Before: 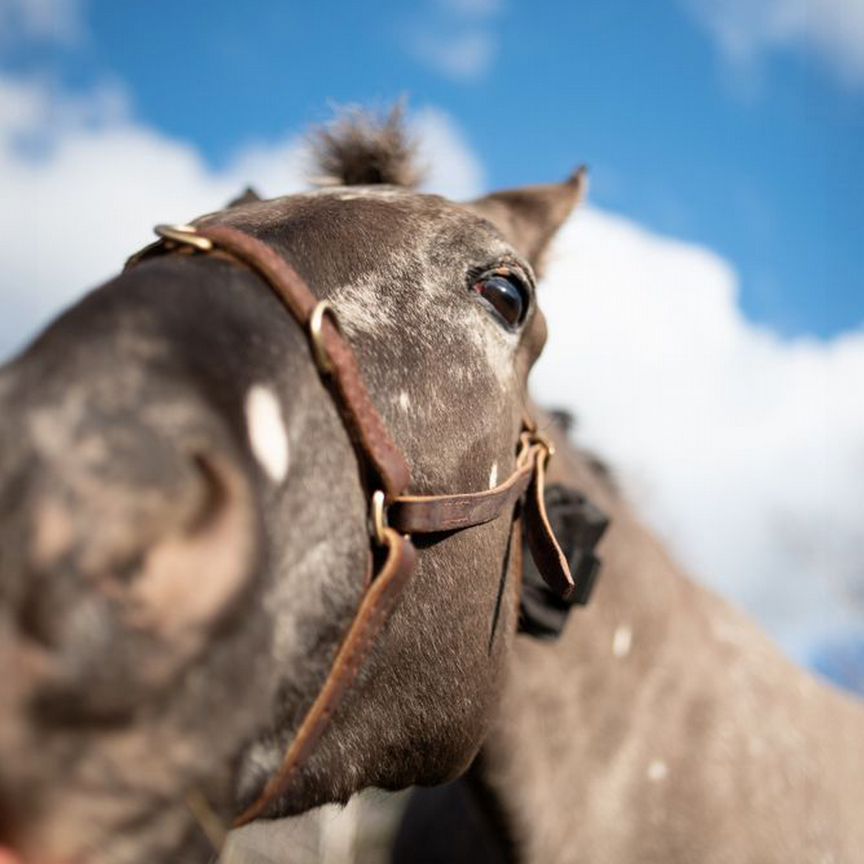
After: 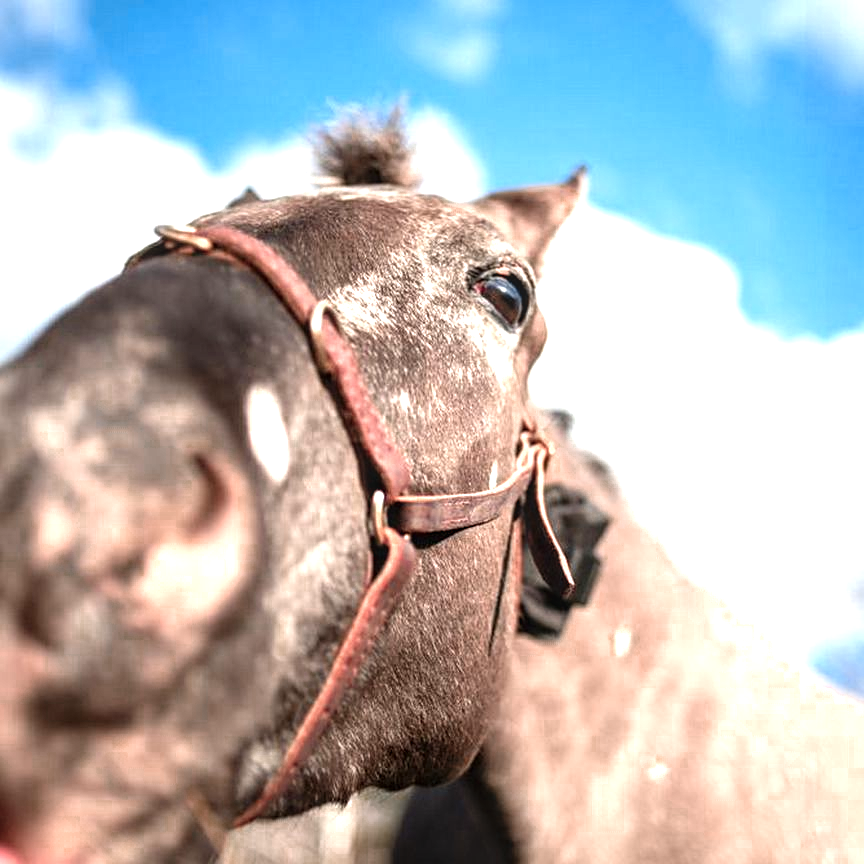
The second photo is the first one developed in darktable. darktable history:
sharpen: amount 0.2
levels: levels [0, 0.374, 0.749]
color zones: curves: ch0 [(0.006, 0.385) (0.143, 0.563) (0.243, 0.321) (0.352, 0.464) (0.516, 0.456) (0.625, 0.5) (0.75, 0.5) (0.875, 0.5)]; ch1 [(0, 0.5) (0.134, 0.504) (0.246, 0.463) (0.421, 0.515) (0.5, 0.56) (0.625, 0.5) (0.75, 0.5) (0.875, 0.5)]; ch2 [(0, 0.5) (0.131, 0.426) (0.307, 0.289) (0.38, 0.188) (0.513, 0.216) (0.625, 0.548) (0.75, 0.468) (0.838, 0.396) (0.971, 0.311)]
local contrast: on, module defaults
